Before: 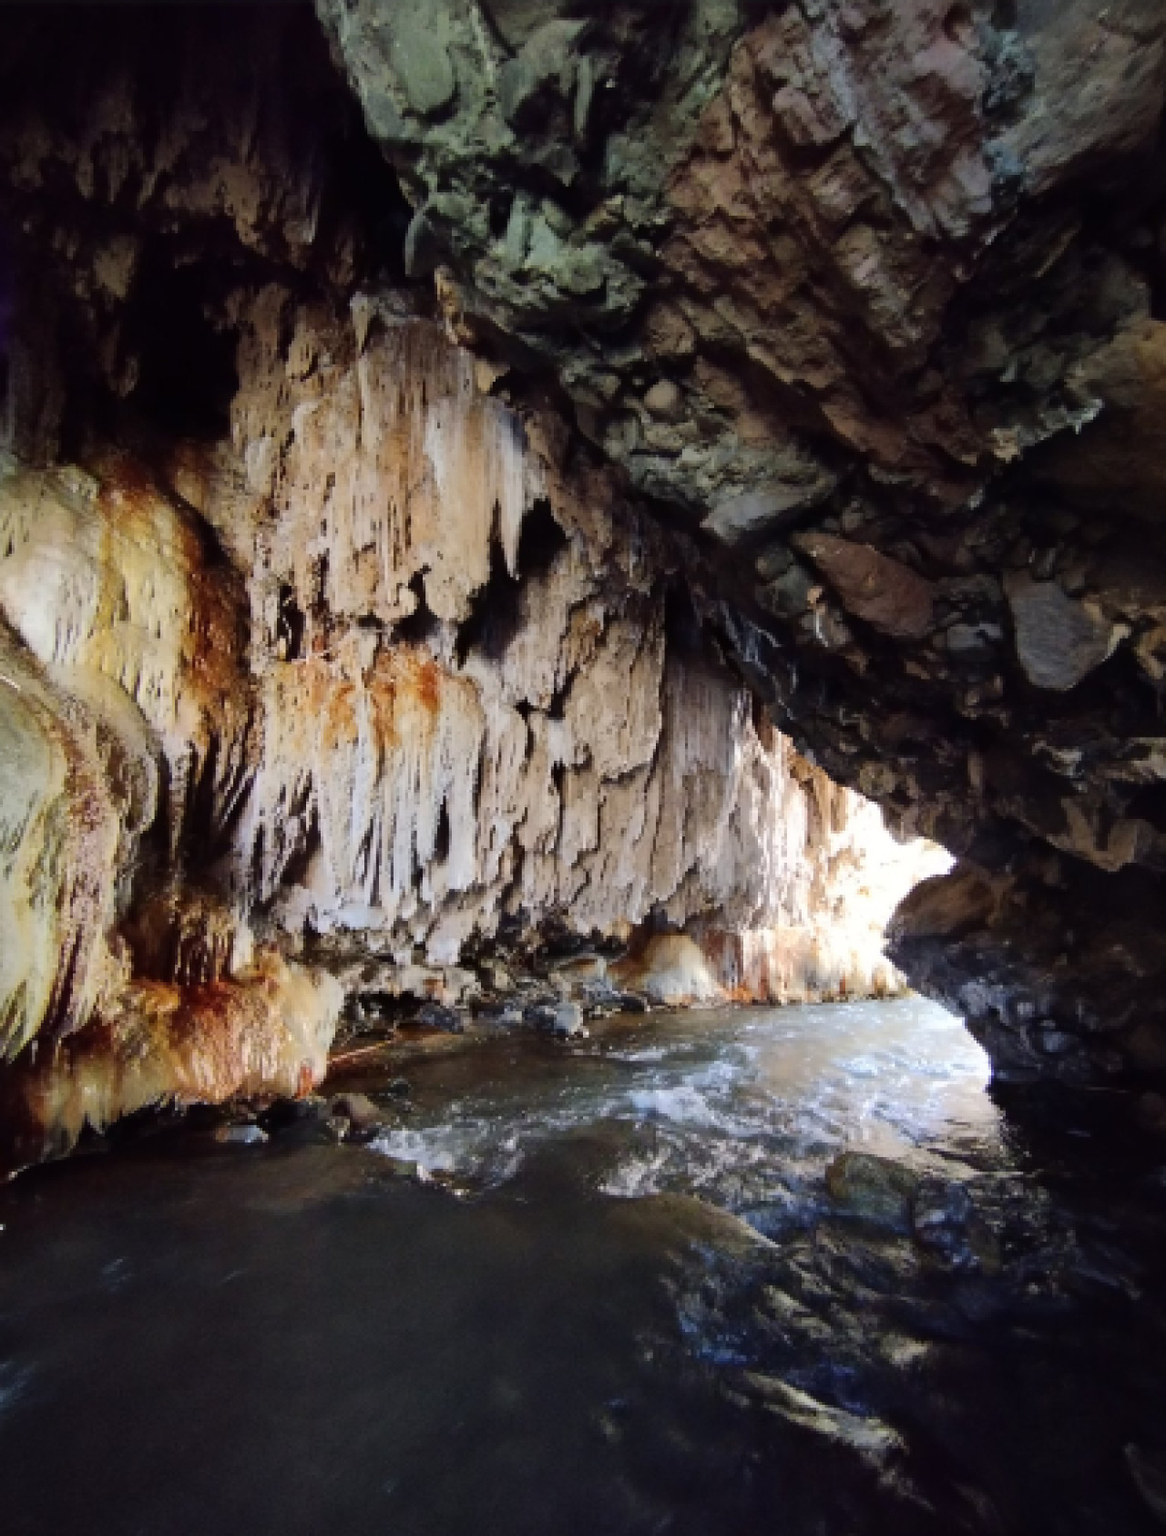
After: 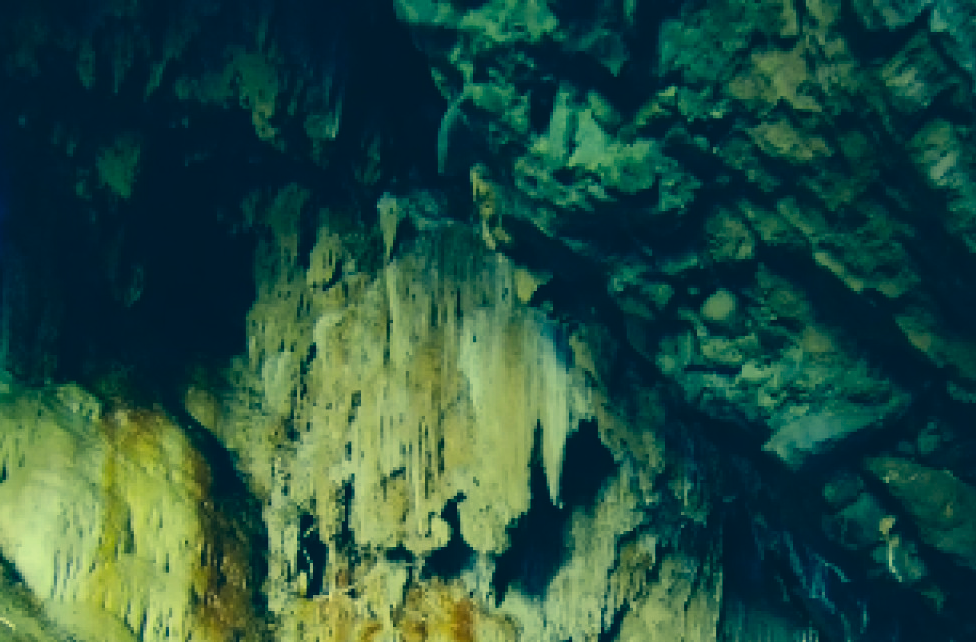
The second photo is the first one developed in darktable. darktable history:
exposure: compensate highlight preservation false
color correction: highlights a* -15.58, highlights b* 40, shadows a* -40, shadows b* -26.18
crop: left 0.579%, top 7.627%, right 23.167%, bottom 54.275%
